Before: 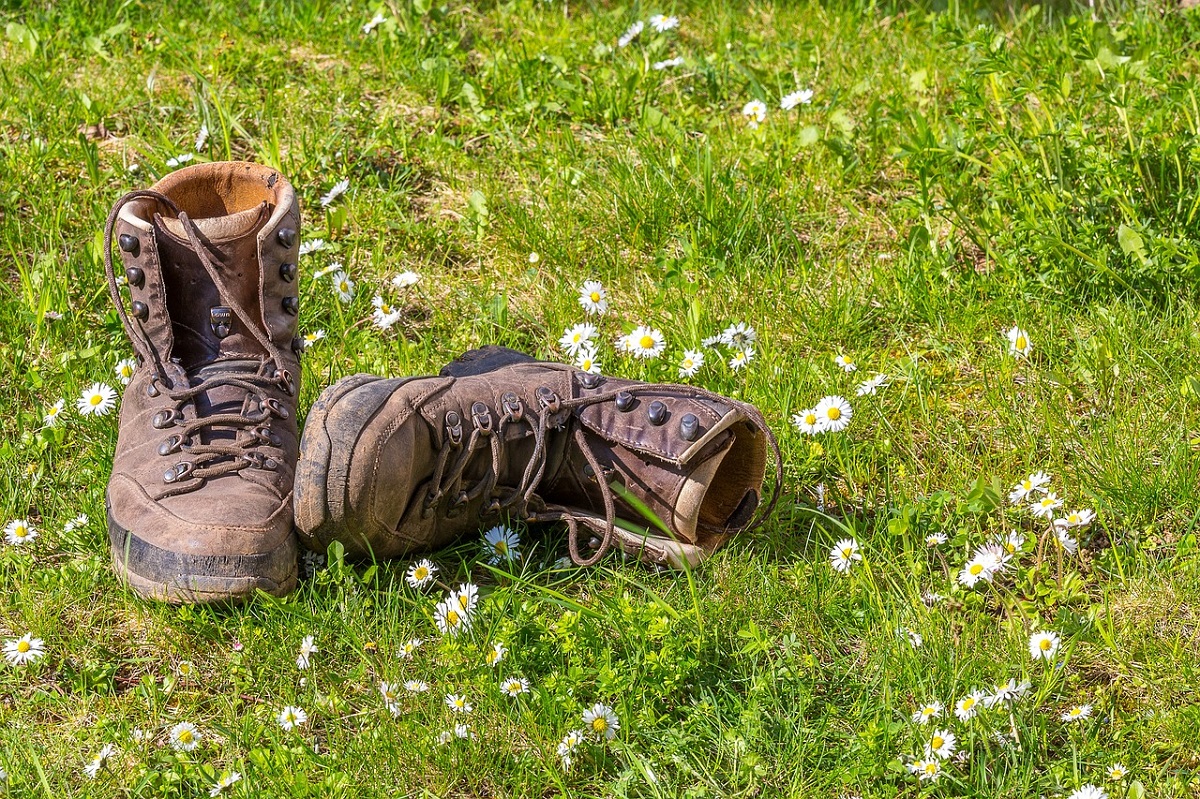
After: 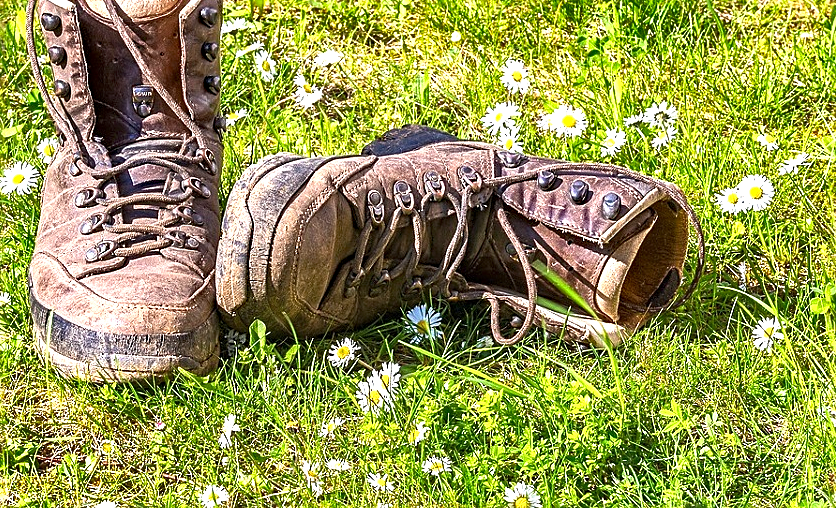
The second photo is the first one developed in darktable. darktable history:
crop: left 6.549%, top 27.668%, right 23.768%, bottom 8.638%
shadows and highlights: radius 169.35, shadows 27.25, white point adjustment 3.31, highlights -68.61, soften with gaussian
exposure: black level correction 0, exposure 1.03 EV, compensate highlight preservation false
sharpen: on, module defaults
haze removal: strength 0.405, distance 0.218, compatibility mode true, adaptive false
